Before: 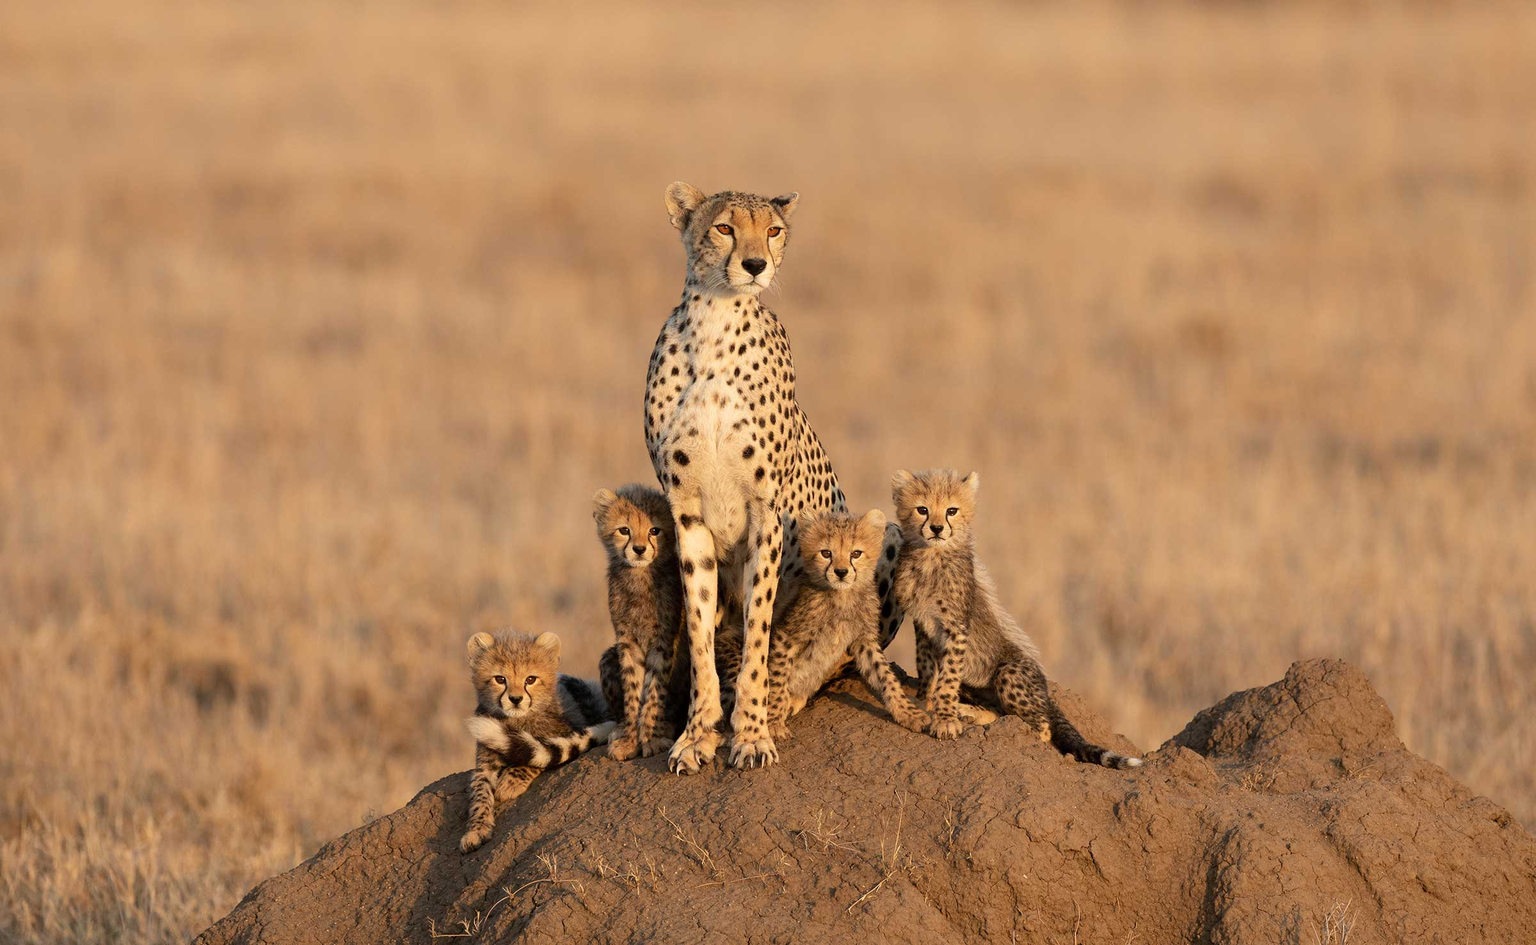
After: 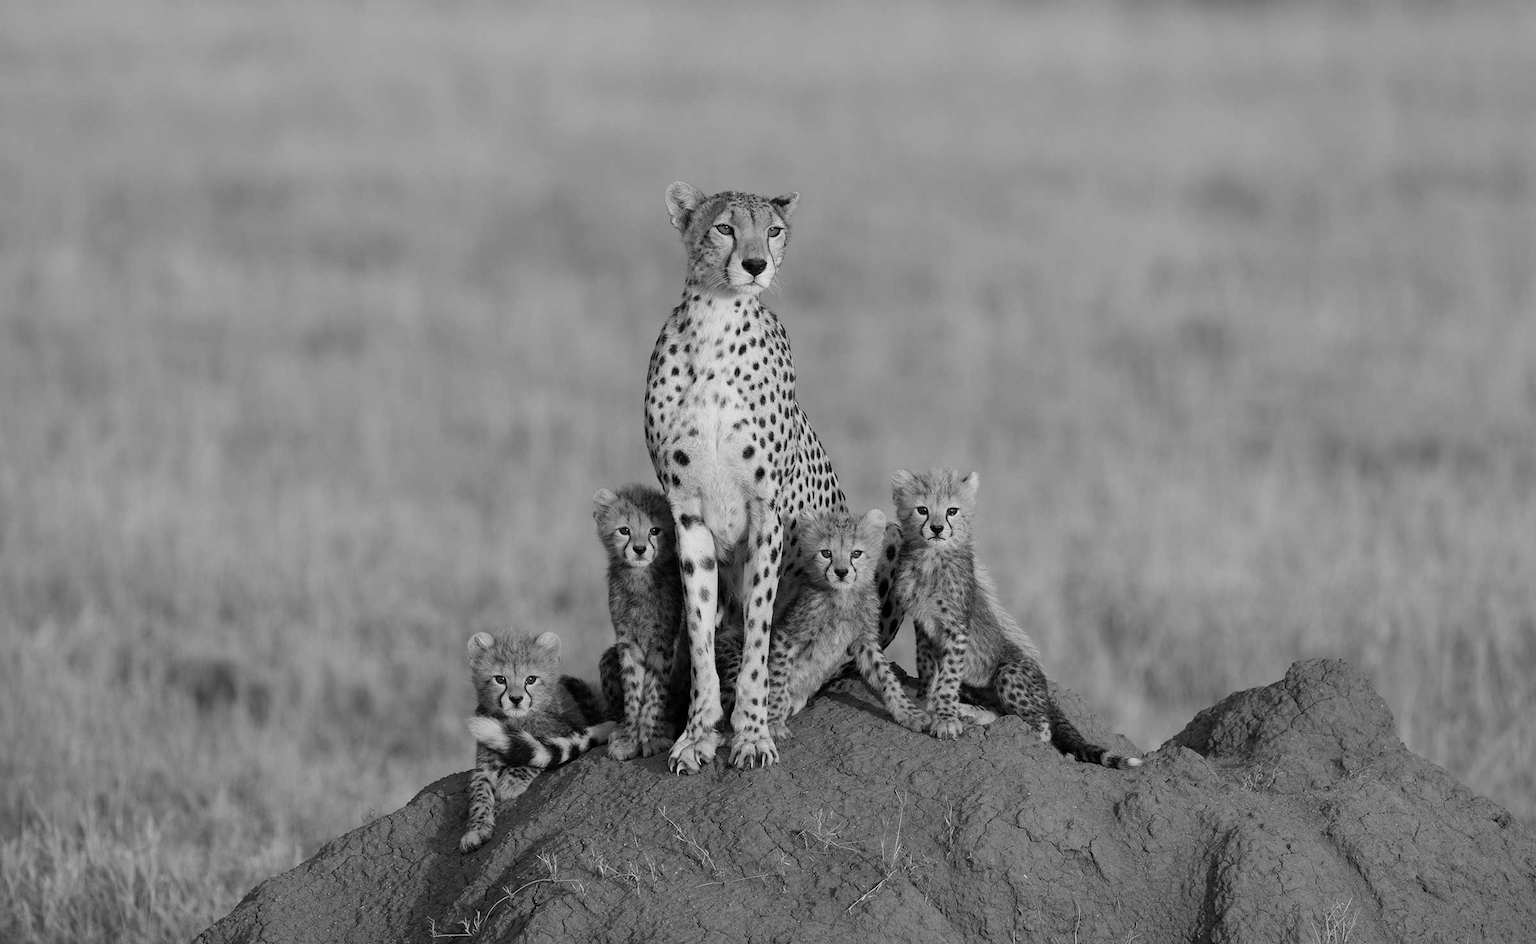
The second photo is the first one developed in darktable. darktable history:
tone equalizer: on, module defaults
white balance: red 0.931, blue 1.11
monochrome: a -71.75, b 75.82
